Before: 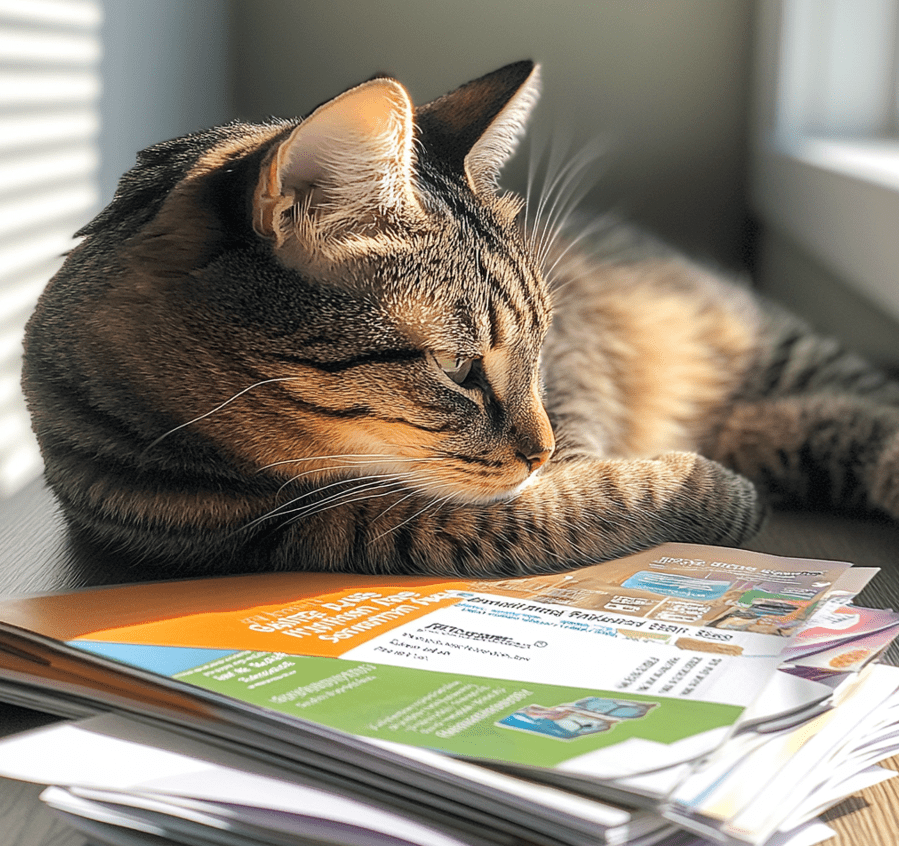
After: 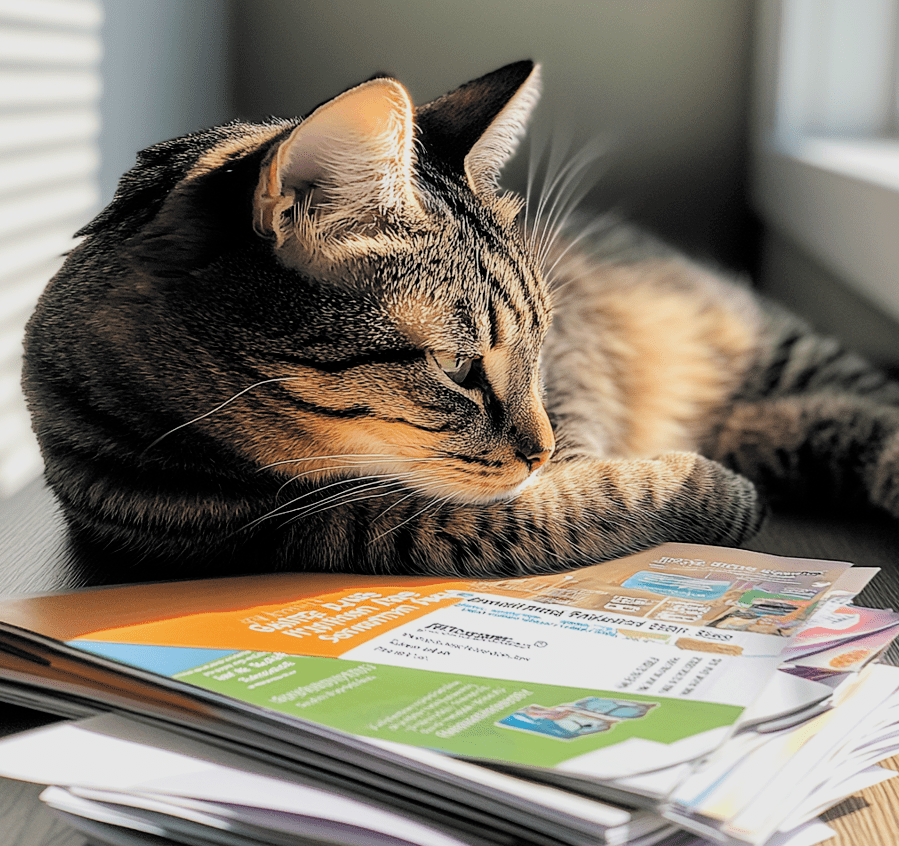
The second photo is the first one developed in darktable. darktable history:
filmic rgb: black relative exposure -5.12 EV, white relative exposure 3.55 EV, hardness 3.19, contrast 1.197, highlights saturation mix -49.41%, color science v6 (2022)
